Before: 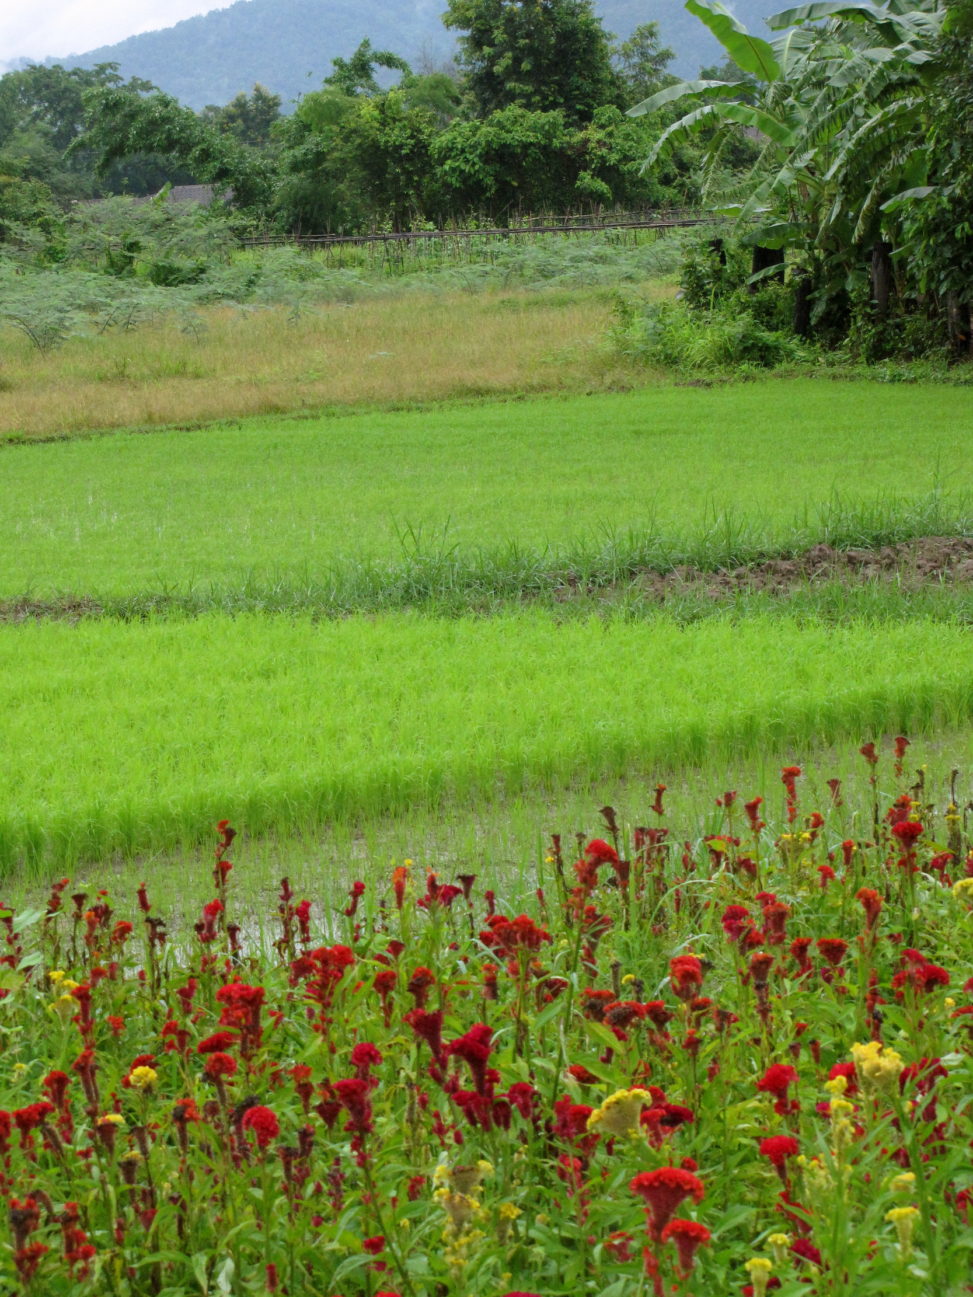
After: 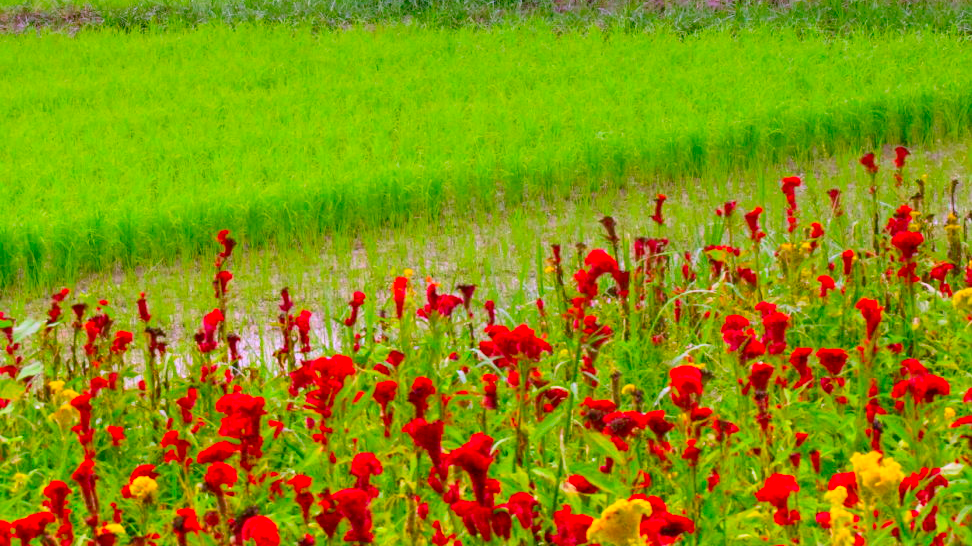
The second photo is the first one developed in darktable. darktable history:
graduated density: hue 238.83°, saturation 50%
crop: top 45.551%, bottom 12.262%
color correction: highlights a* 19.5, highlights b* -11.53, saturation 1.69
contrast brightness saturation: contrast 0.24, brightness 0.26, saturation 0.39
